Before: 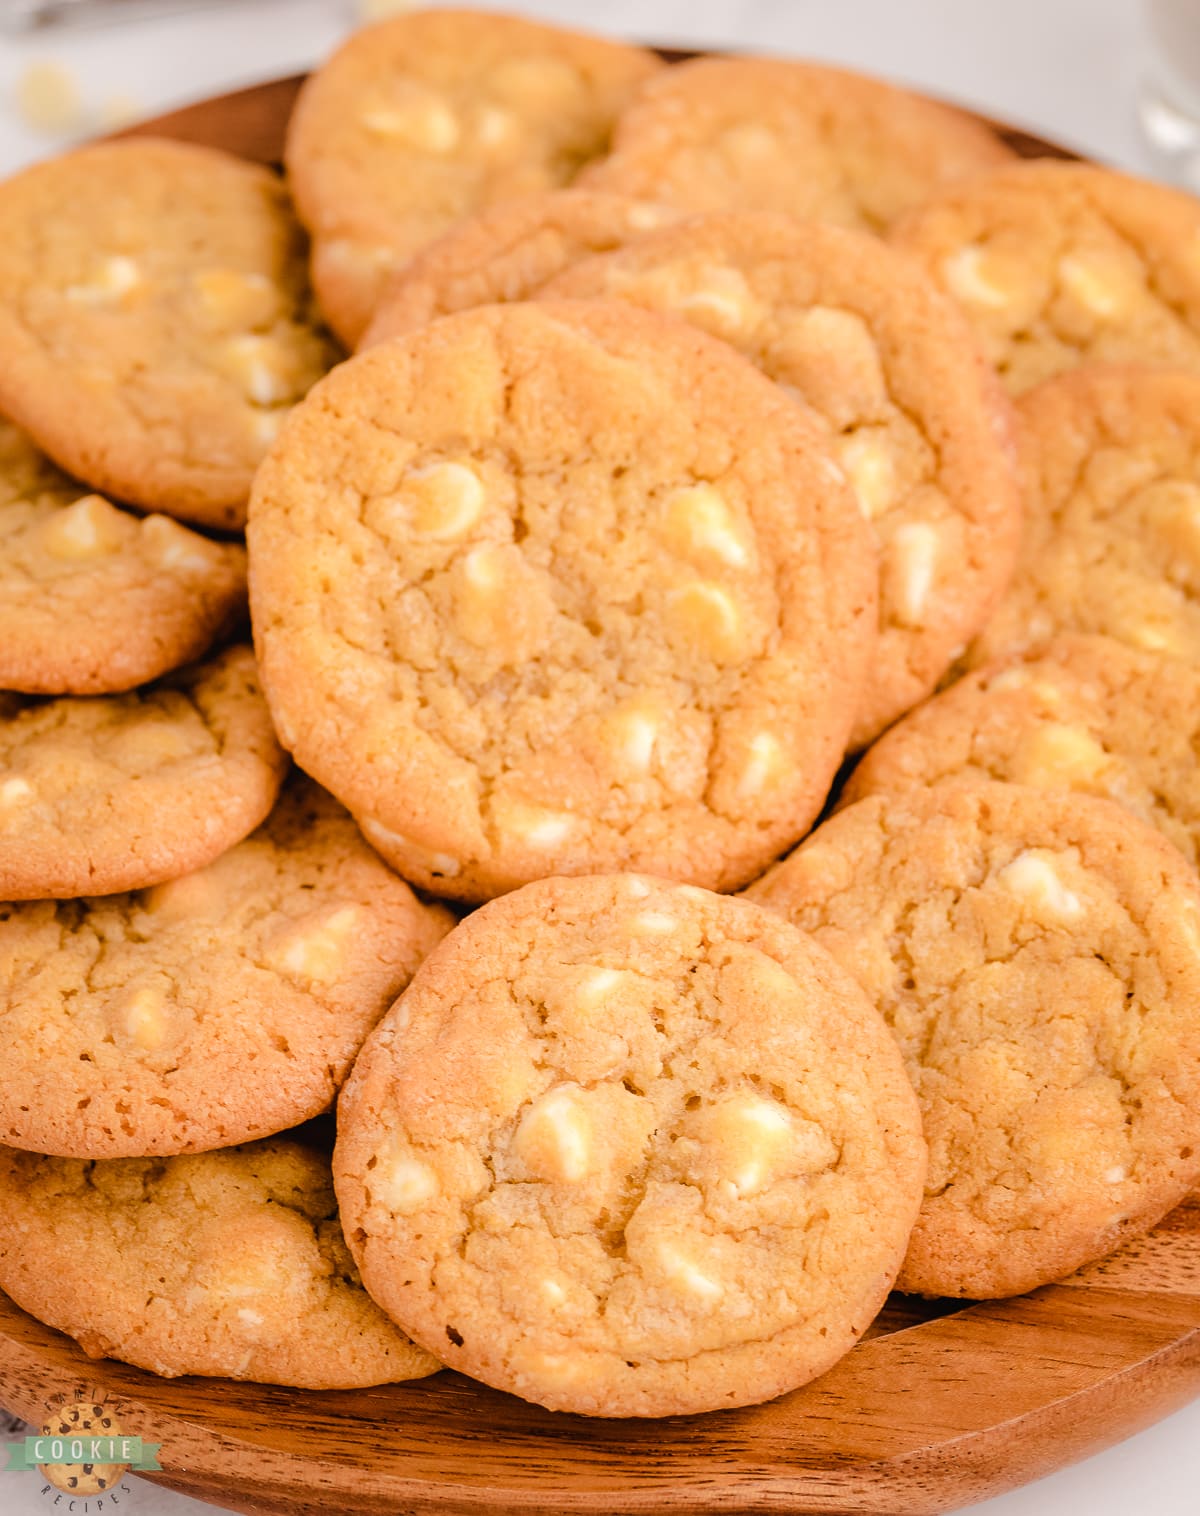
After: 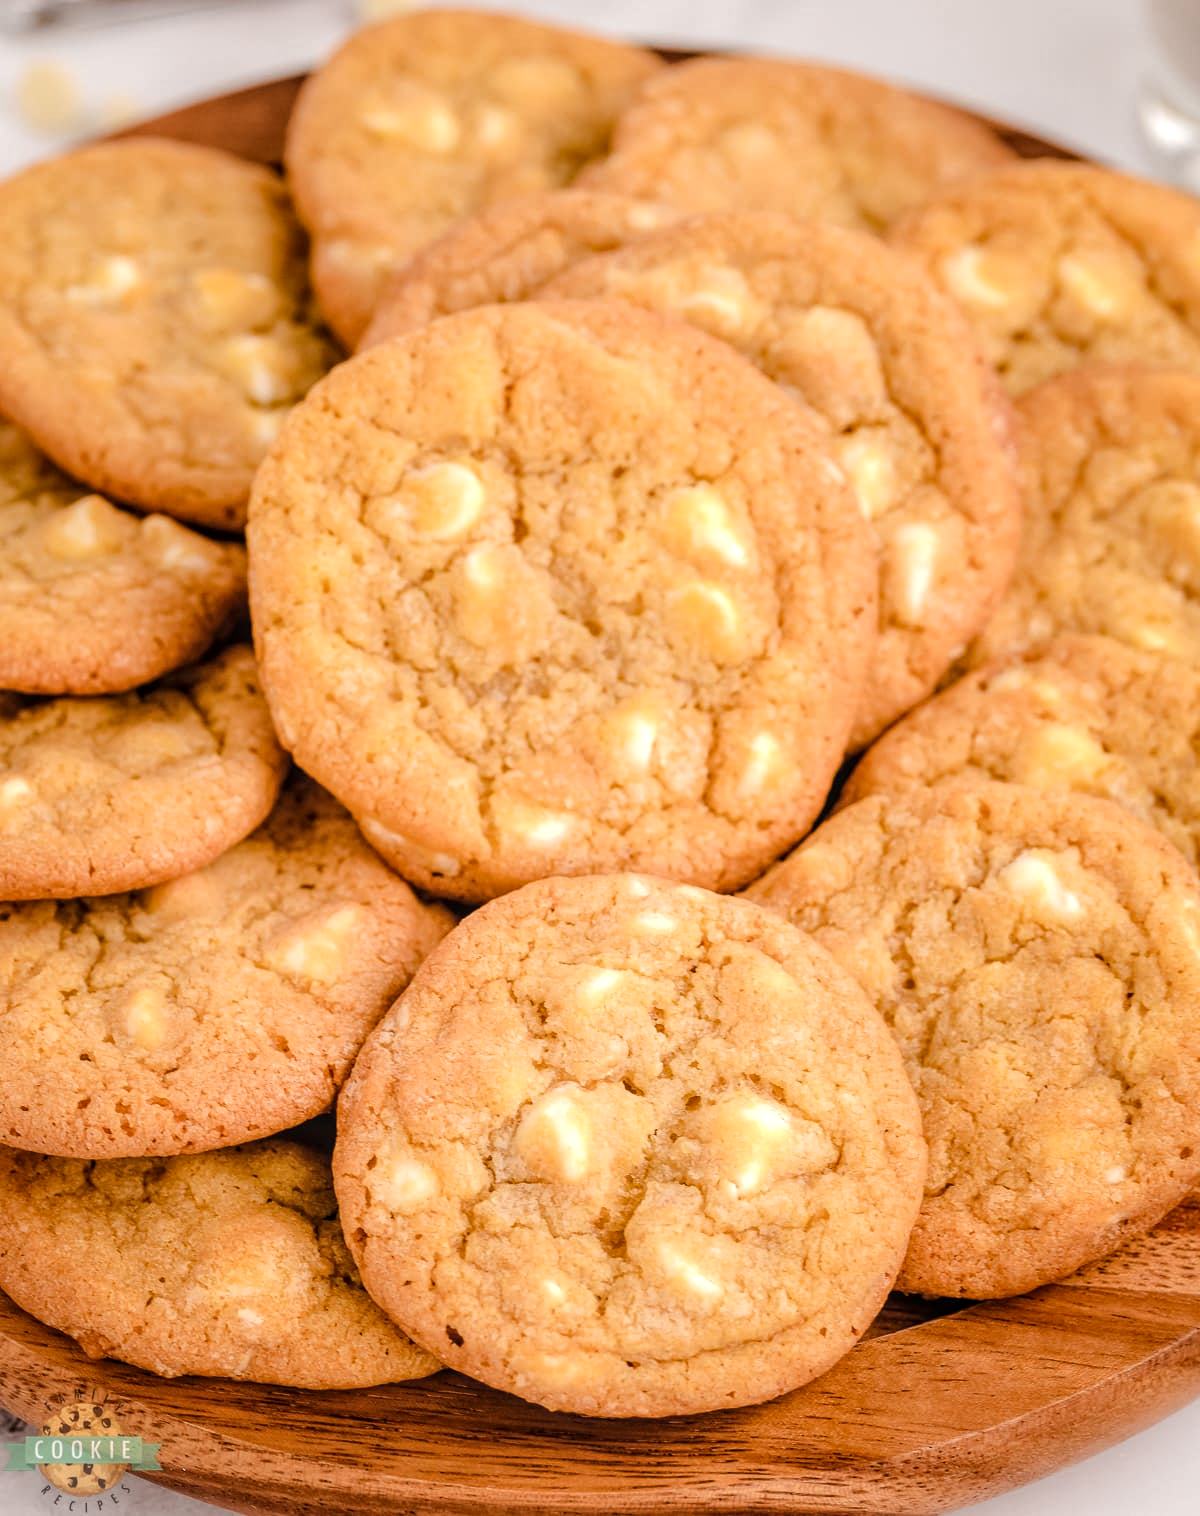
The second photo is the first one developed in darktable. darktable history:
local contrast: highlights 99%, shadows 86%, detail 160%, midtone range 0.2
